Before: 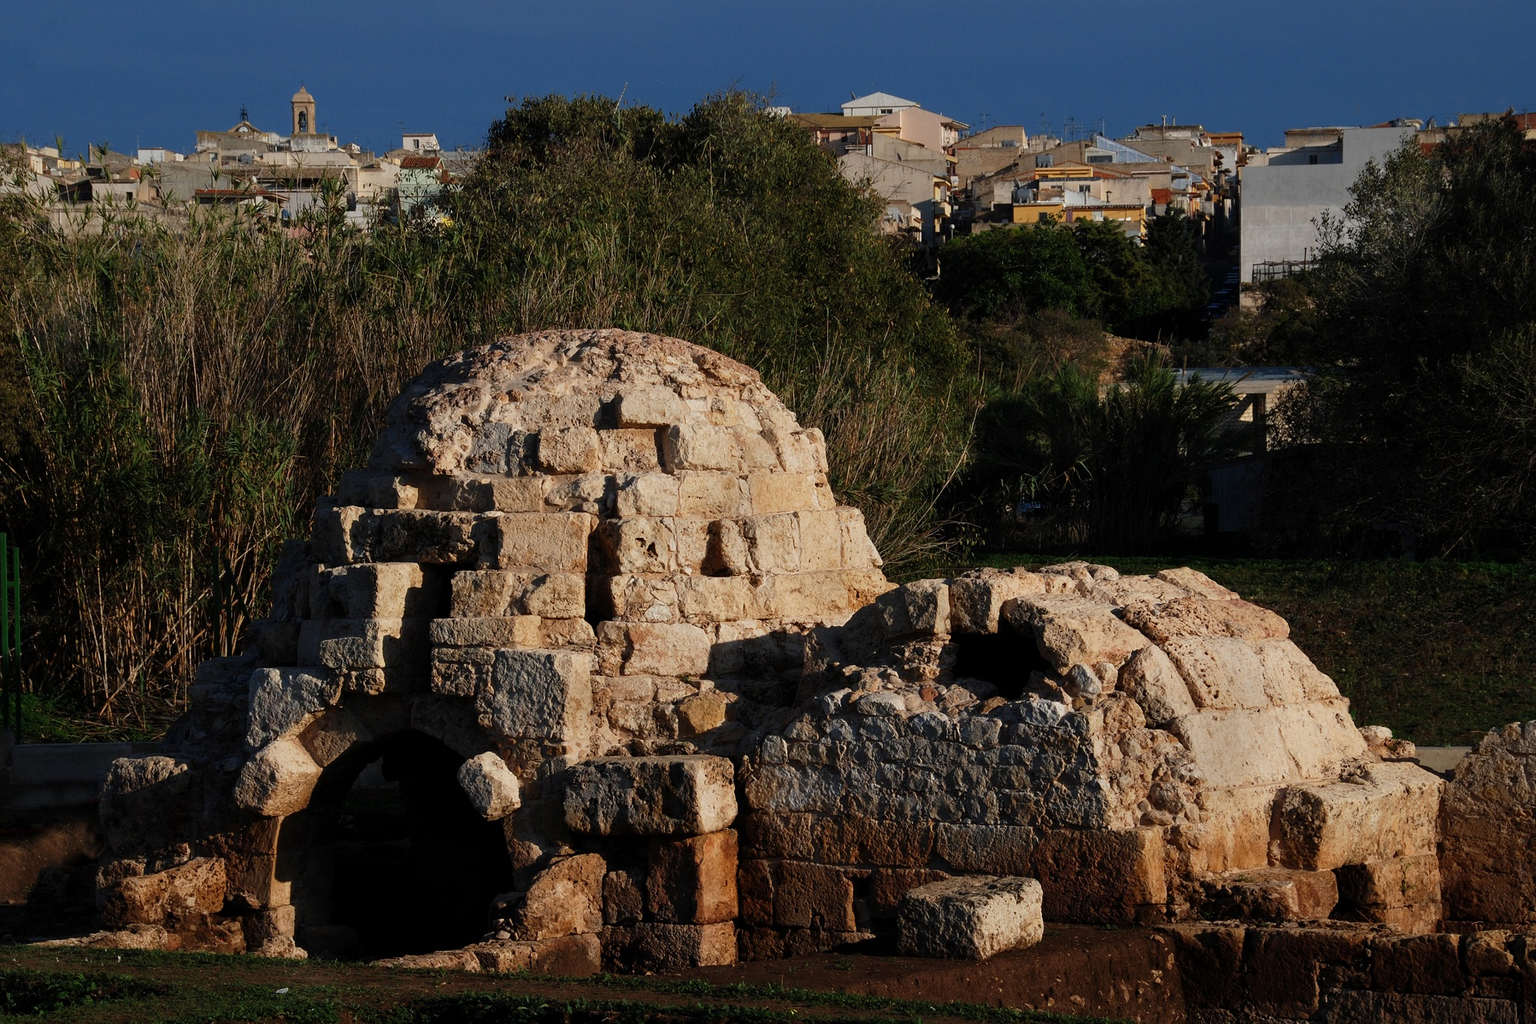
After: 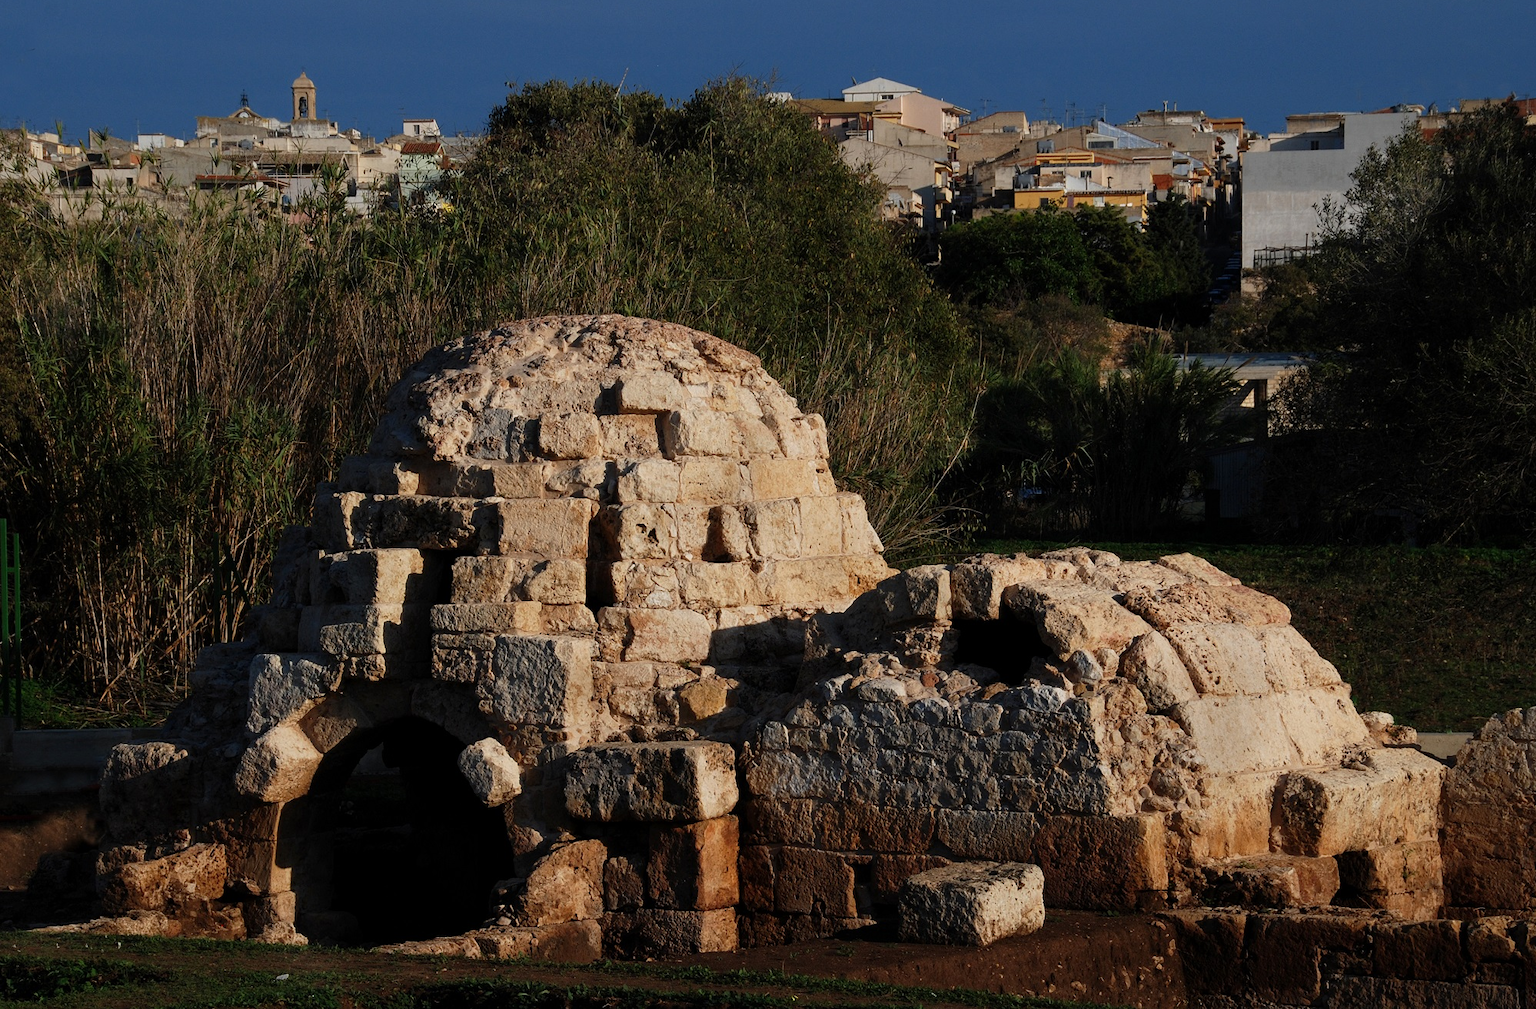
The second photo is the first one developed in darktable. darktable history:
crop: top 1.485%, right 0.086%
